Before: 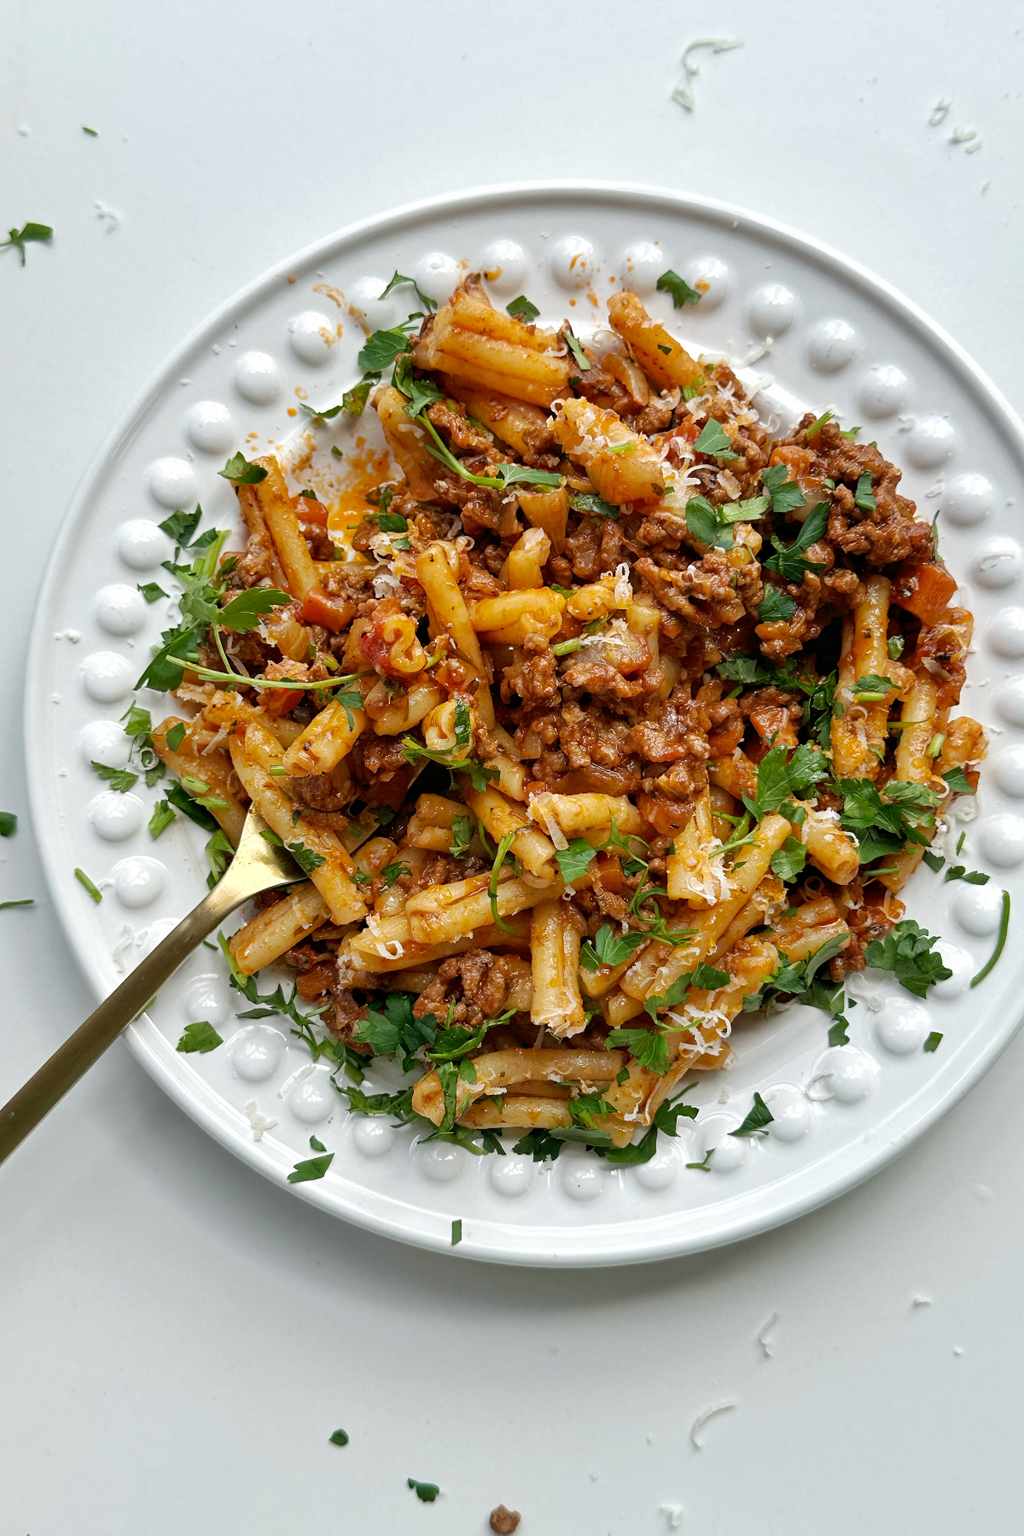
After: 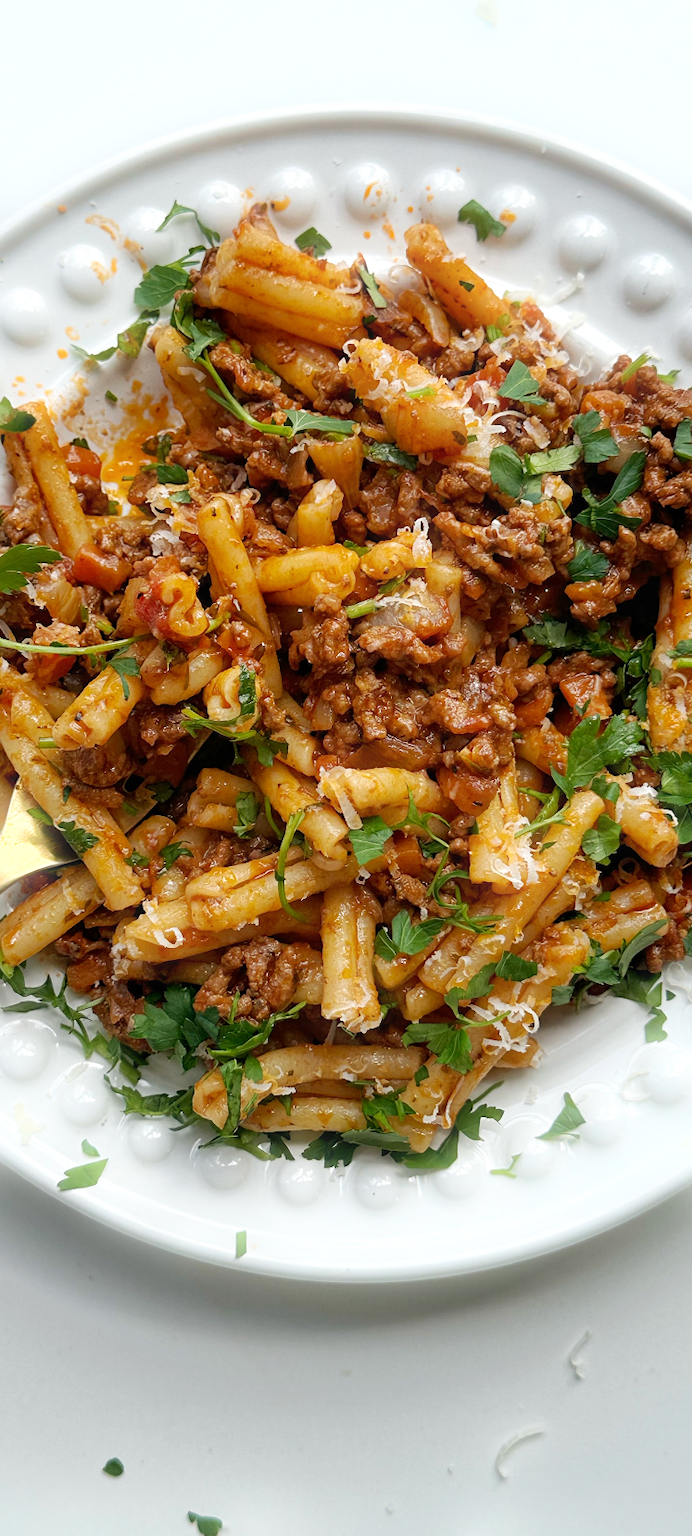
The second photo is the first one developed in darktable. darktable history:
crop and rotate: left 22.918%, top 5.629%, right 14.711%, bottom 2.247%
bloom: size 5%, threshold 95%, strength 15%
